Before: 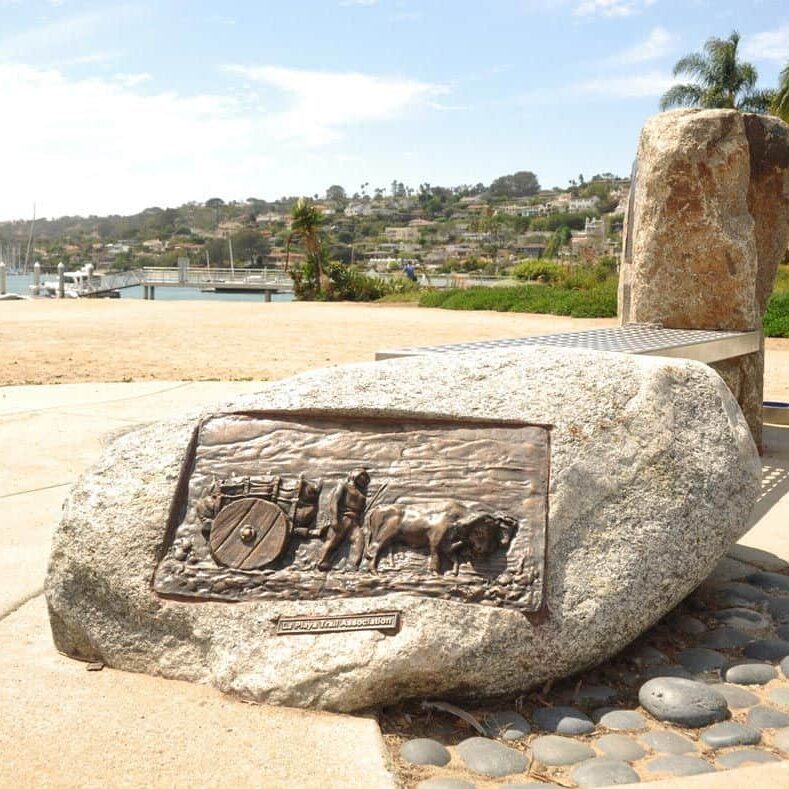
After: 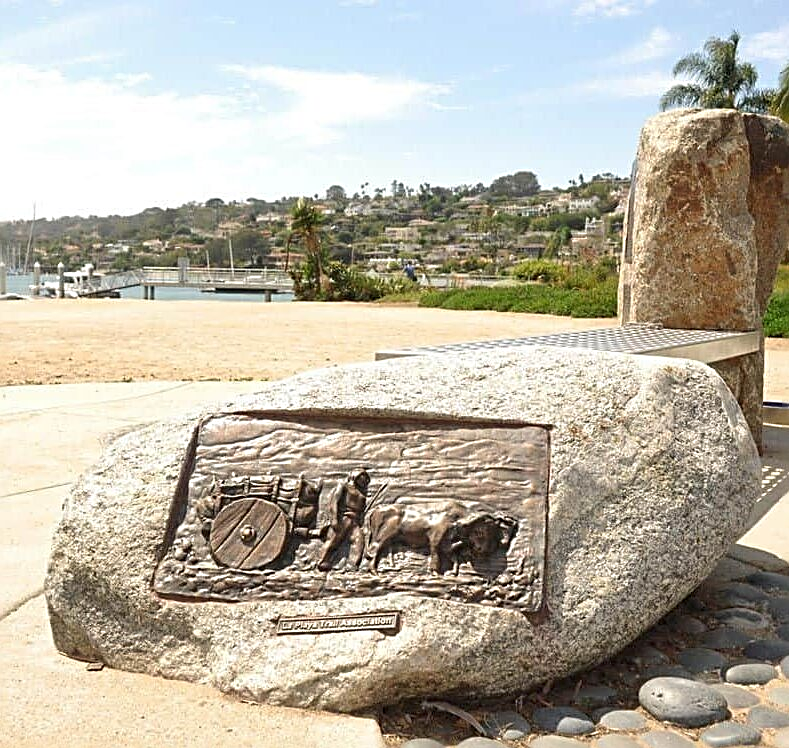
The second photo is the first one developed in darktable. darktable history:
sharpen: radius 2.676, amount 0.669
crop and rotate: top 0%, bottom 5.097%
